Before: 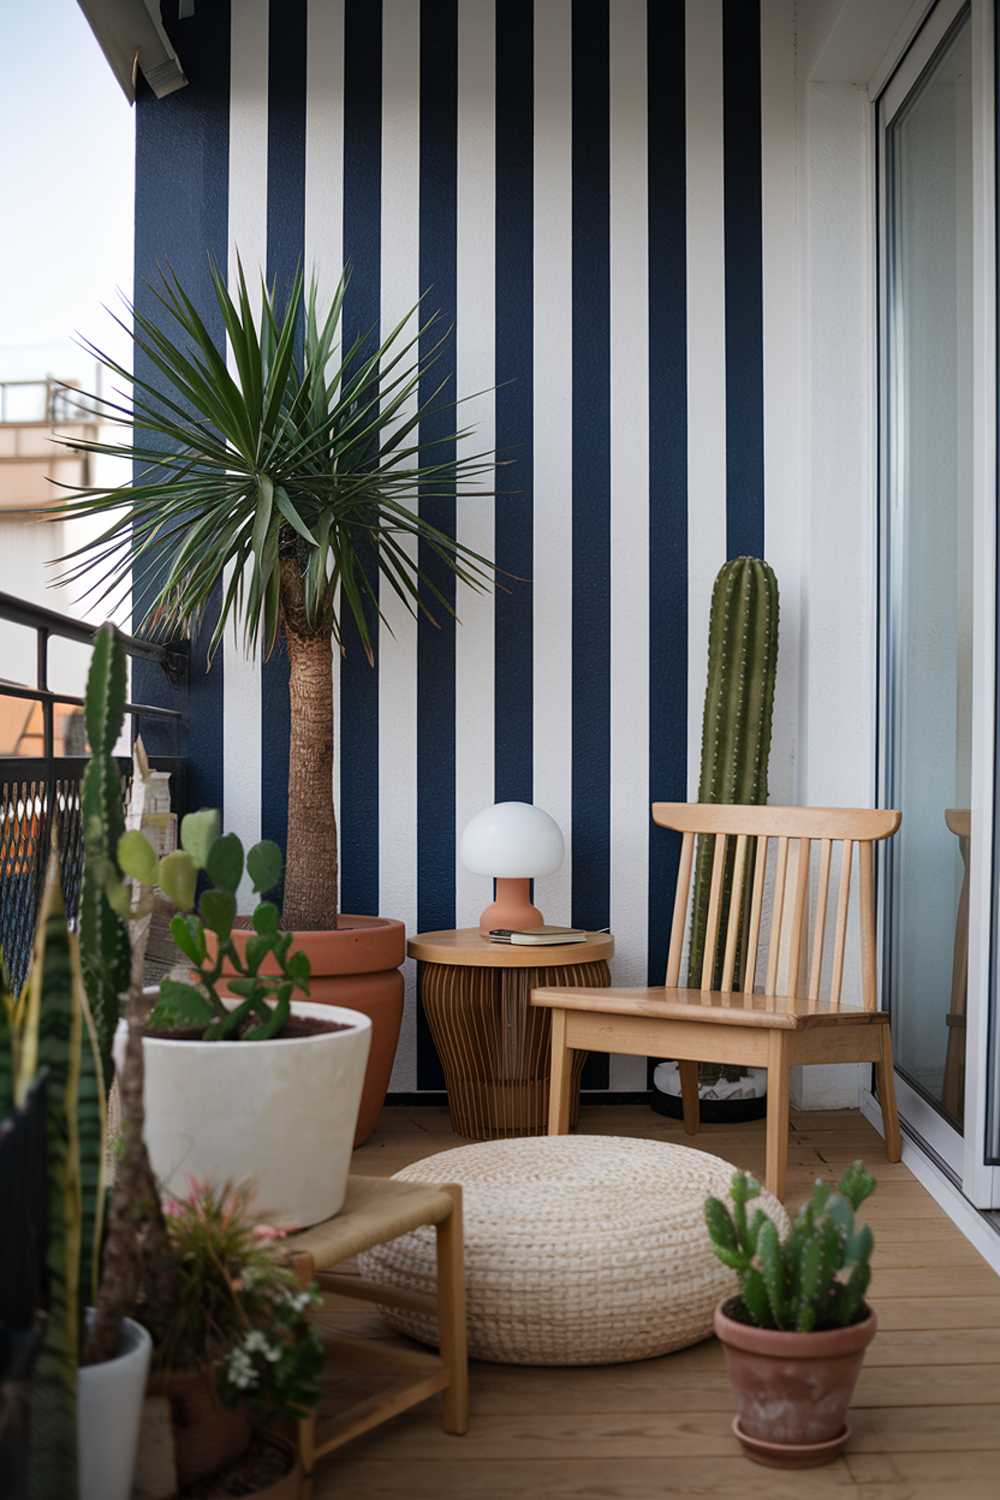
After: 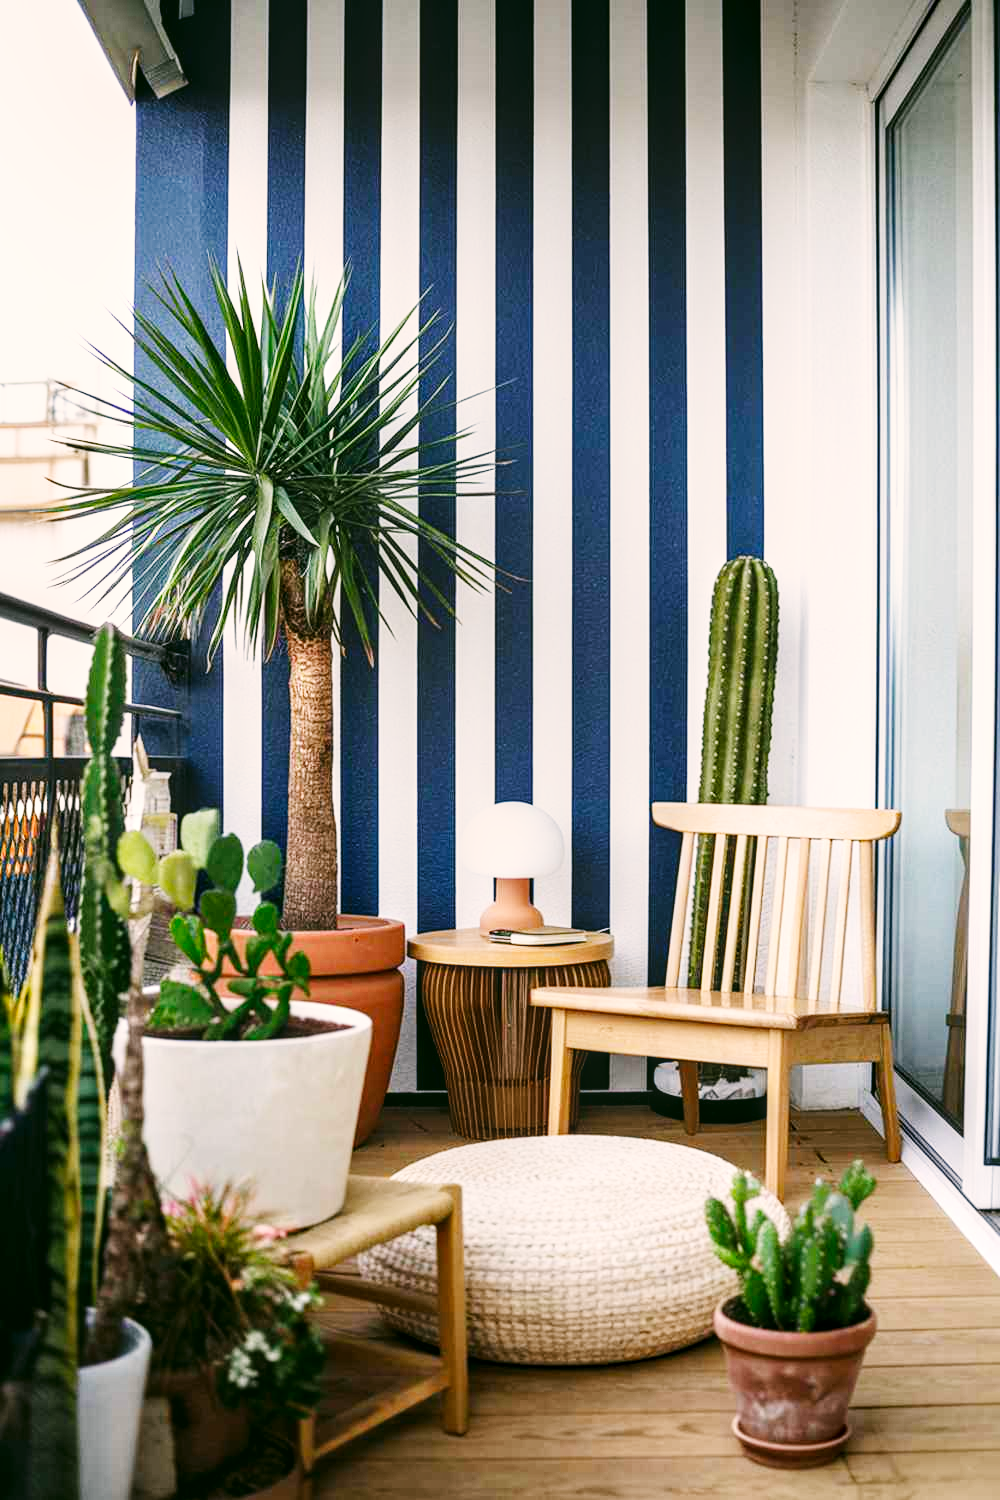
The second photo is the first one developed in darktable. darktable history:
local contrast: on, module defaults
color correction: highlights a* 4.02, highlights b* 4.98, shadows a* -7.55, shadows b* 4.98
exposure: exposure 0.2 EV, compensate highlight preservation false
base curve: curves: ch0 [(0, 0.003) (0.001, 0.002) (0.006, 0.004) (0.02, 0.022) (0.048, 0.086) (0.094, 0.234) (0.162, 0.431) (0.258, 0.629) (0.385, 0.8) (0.548, 0.918) (0.751, 0.988) (1, 1)], preserve colors none
white balance: red 0.967, blue 1.049
